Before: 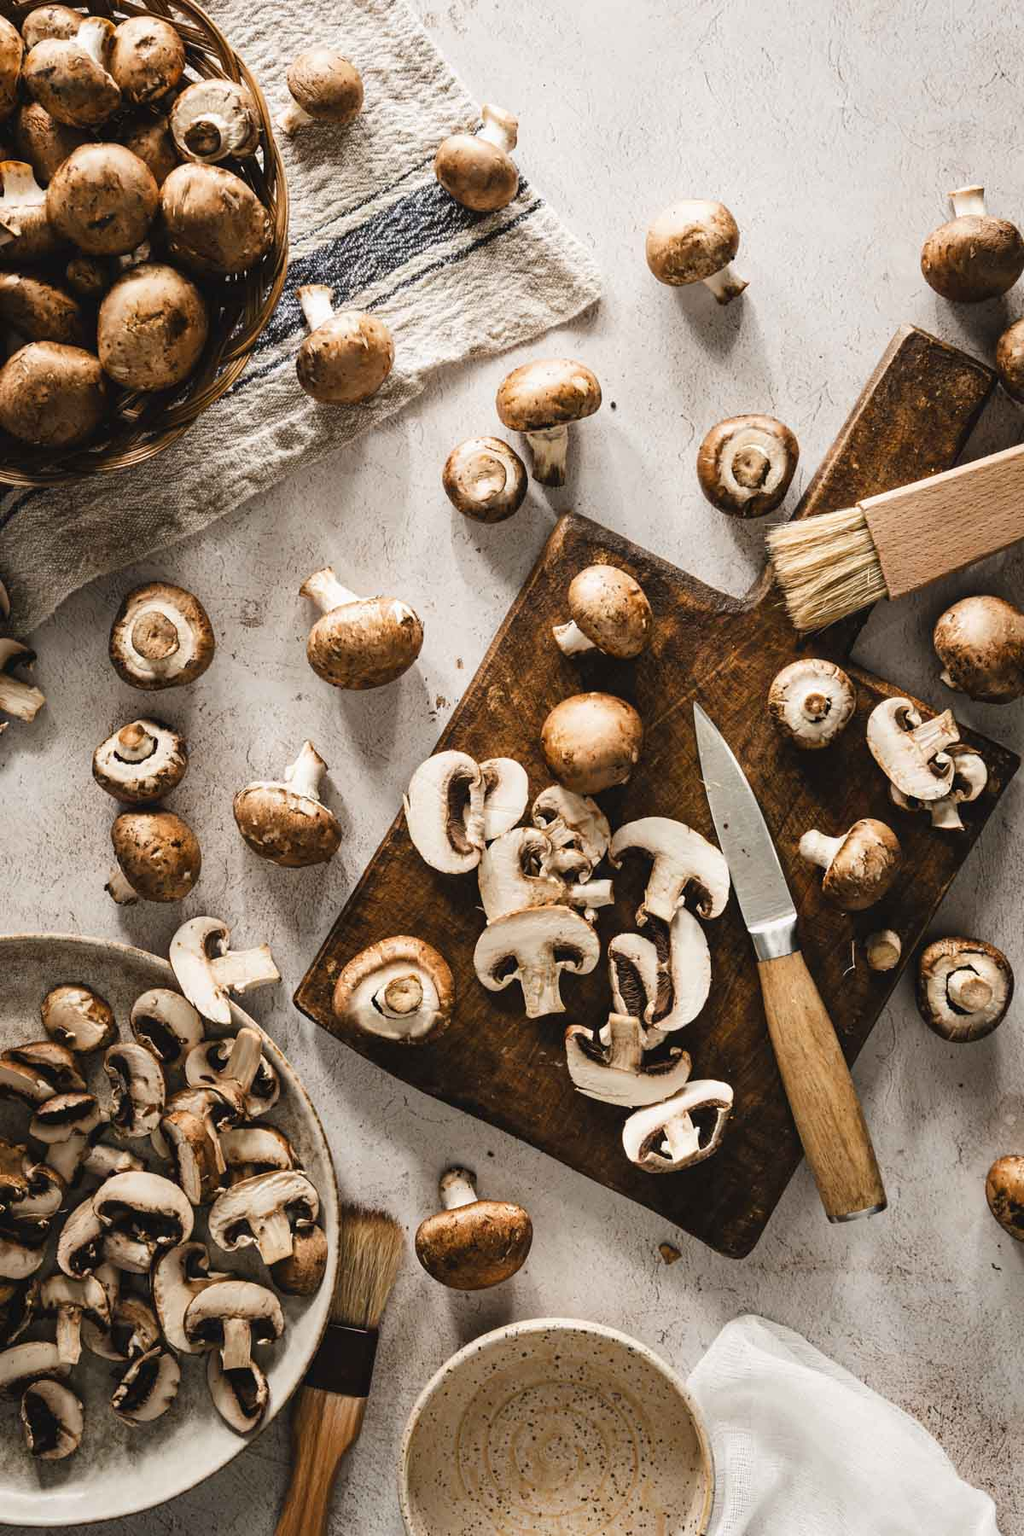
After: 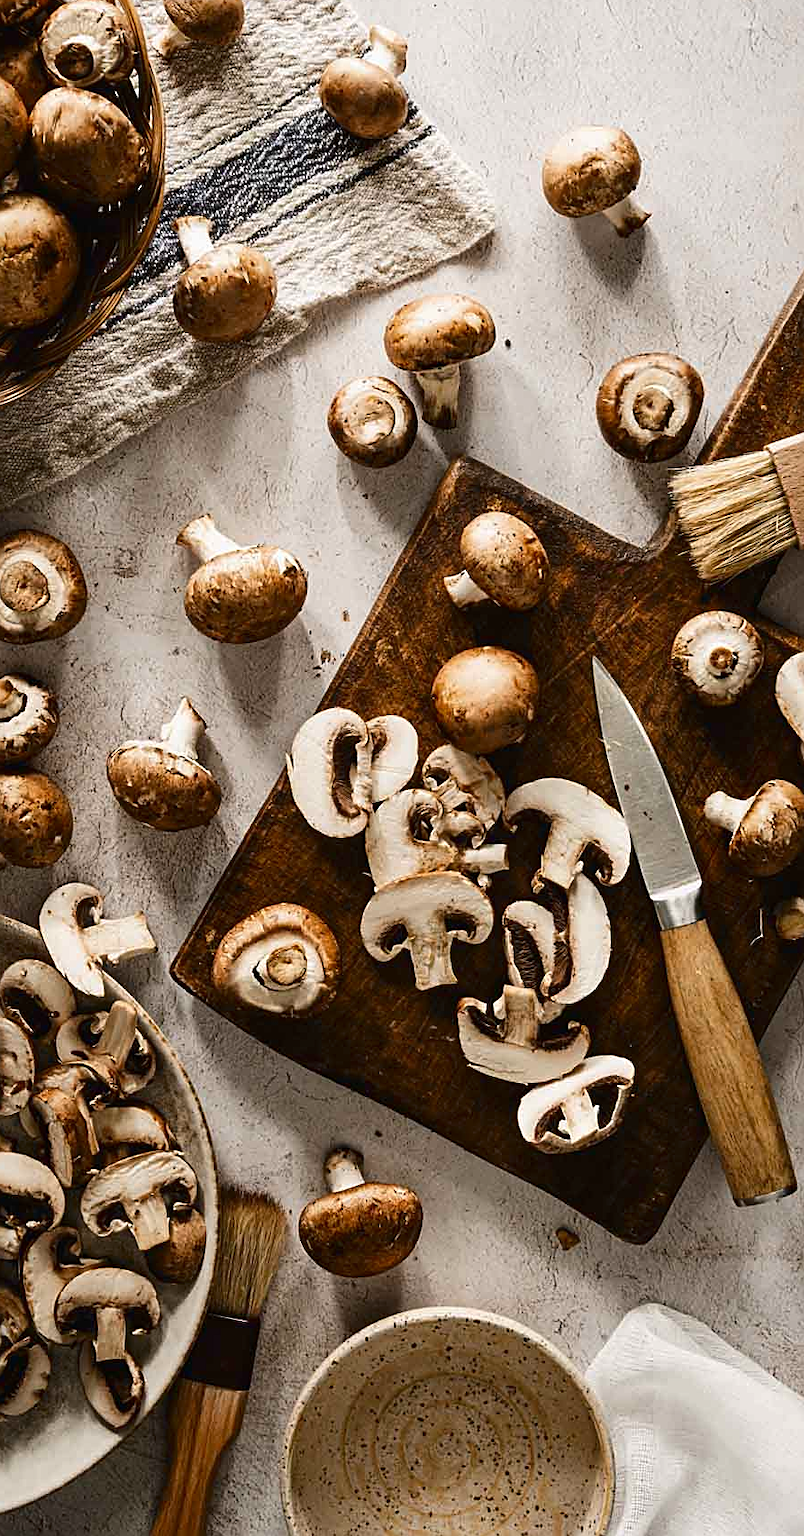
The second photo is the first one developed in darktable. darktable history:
crop and rotate: left 12.998%, top 5.275%, right 12.557%
contrast brightness saturation: contrast 0.069, brightness -0.137, saturation 0.115
sharpen: on, module defaults
